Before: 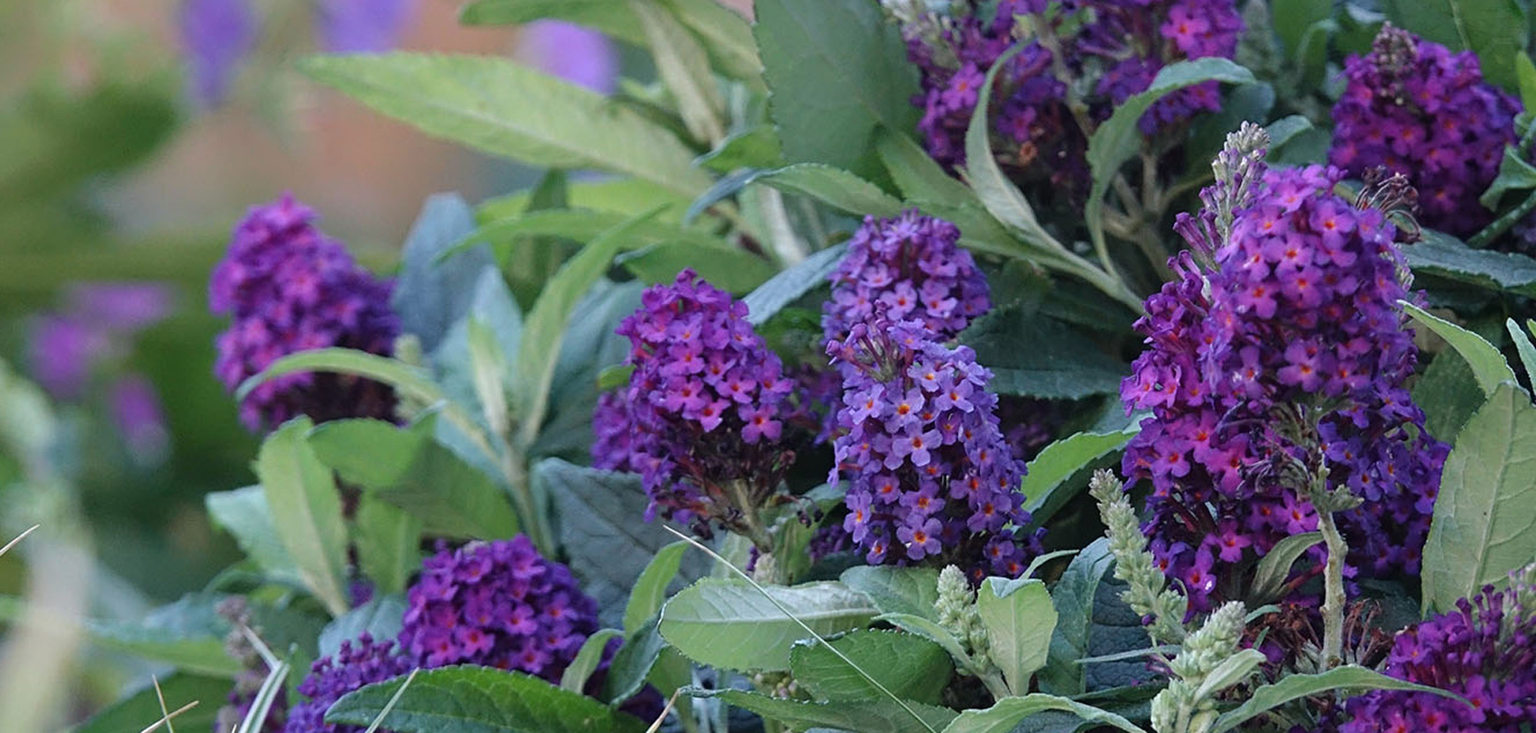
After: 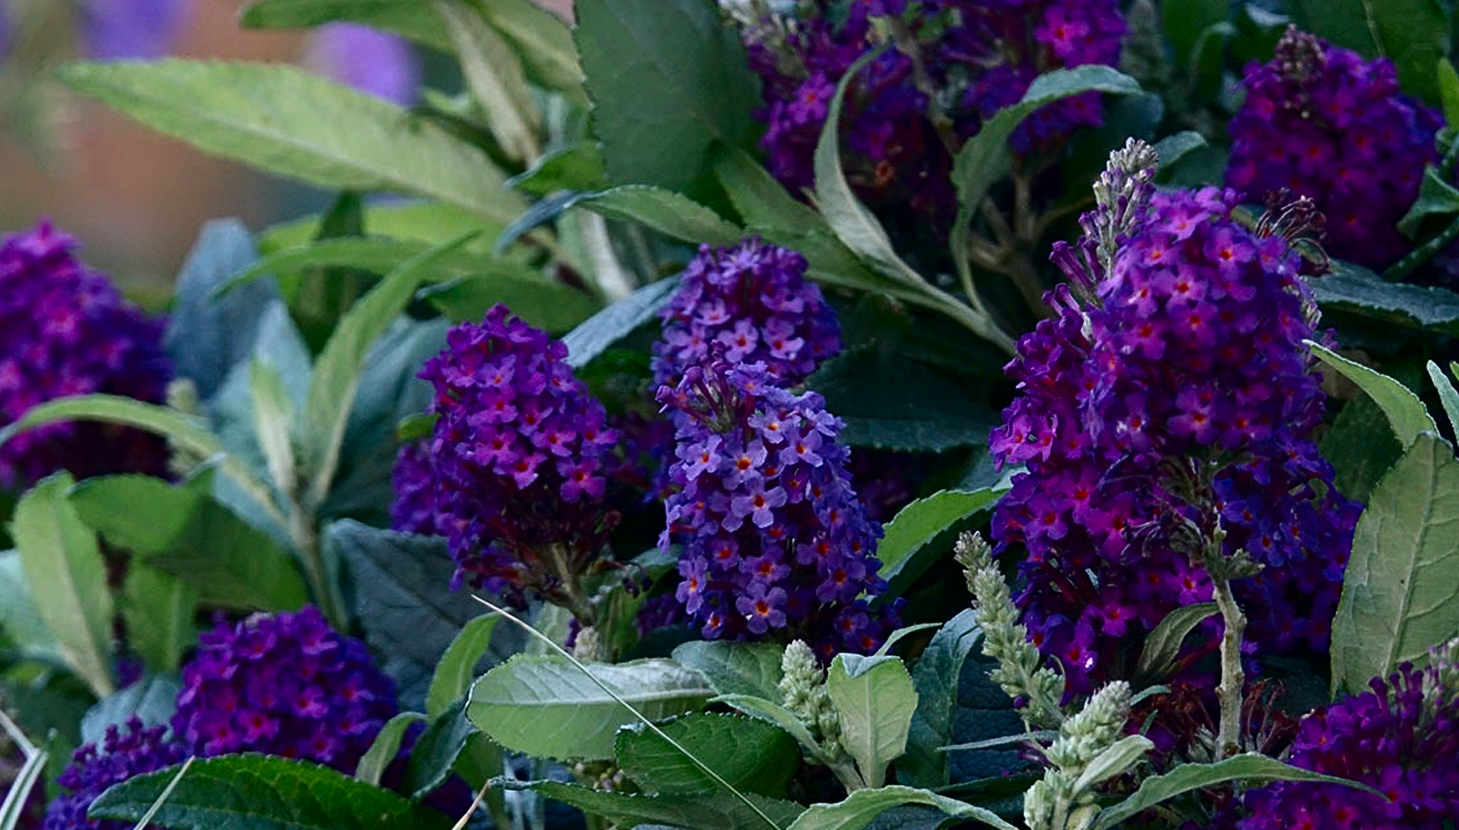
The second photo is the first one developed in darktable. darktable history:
contrast brightness saturation: contrast 0.19, brightness -0.24, saturation 0.11
crop: left 16.145%
